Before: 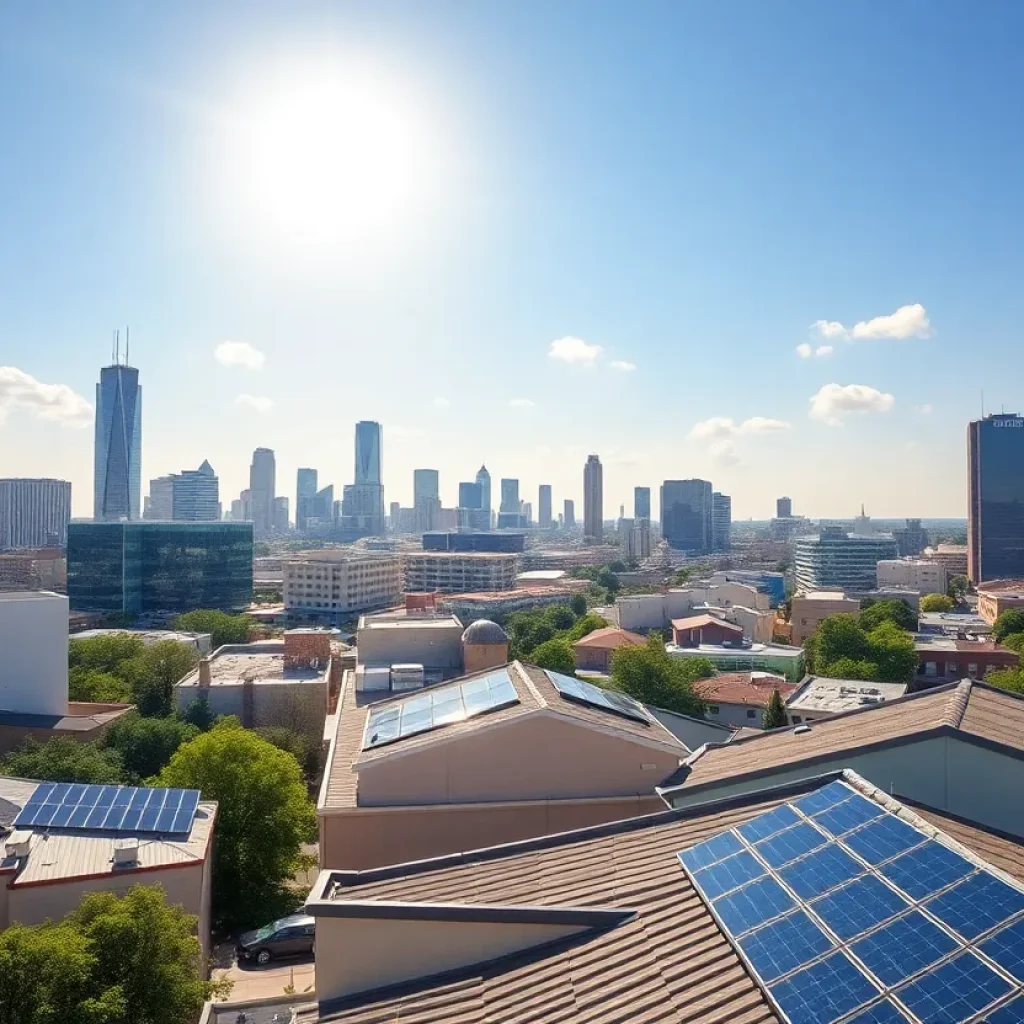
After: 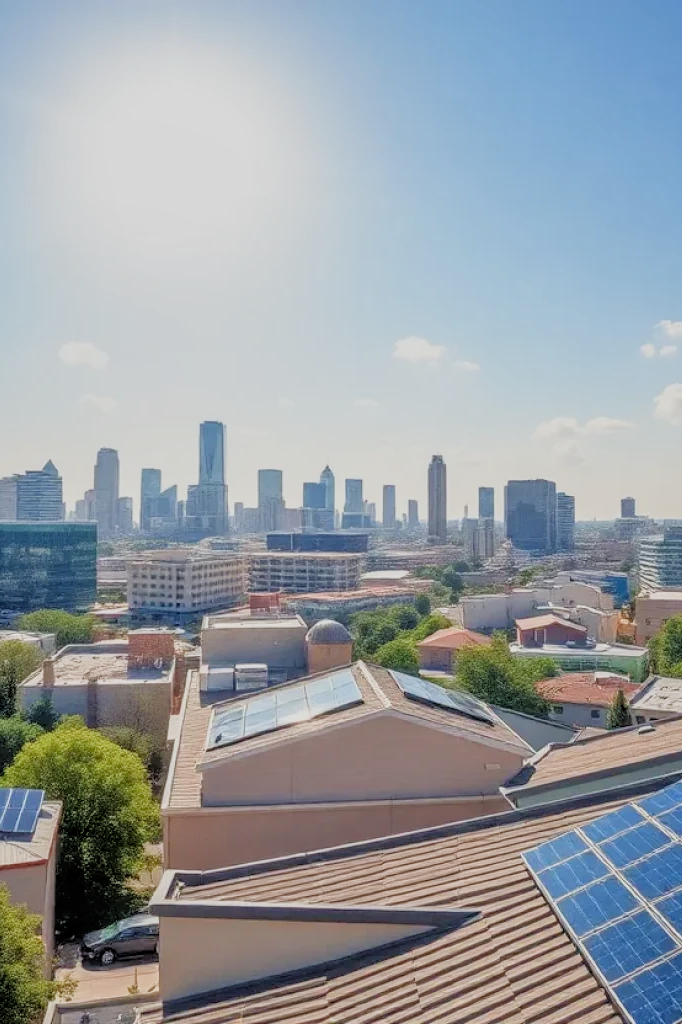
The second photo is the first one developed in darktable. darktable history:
filmic rgb: black relative exposure -7.65 EV, white relative exposure 4.56 EV, hardness 3.61, contrast 0.999, add noise in highlights 0.002, preserve chrominance luminance Y, color science v3 (2019), use custom middle-gray values true, iterations of high-quality reconstruction 10, contrast in highlights soft
local contrast: highlights 3%, shadows 6%, detail 133%
crop and rotate: left 15.276%, right 18.034%
tone equalizer: -7 EV 0.155 EV, -6 EV 0.609 EV, -5 EV 1.14 EV, -4 EV 1.31 EV, -3 EV 1.14 EV, -2 EV 0.6 EV, -1 EV 0.15 EV
